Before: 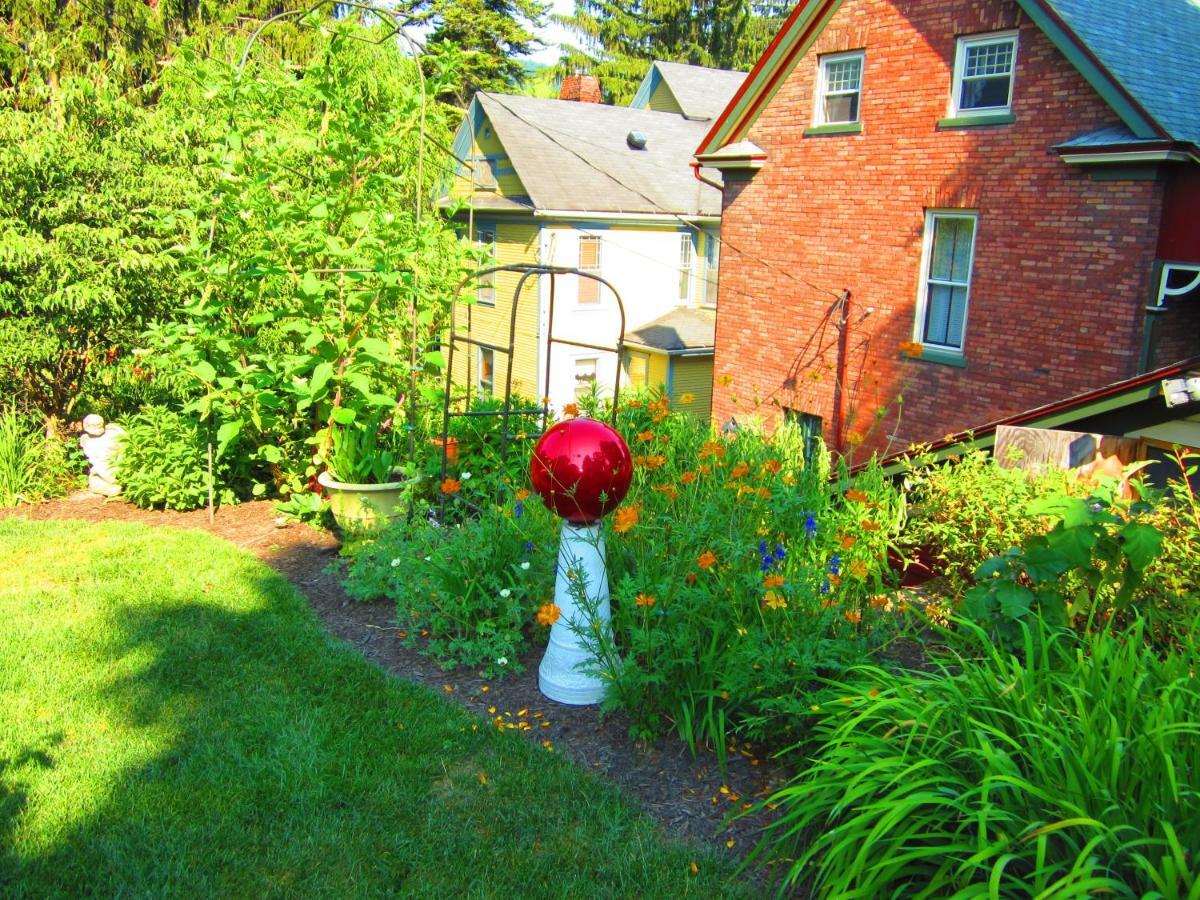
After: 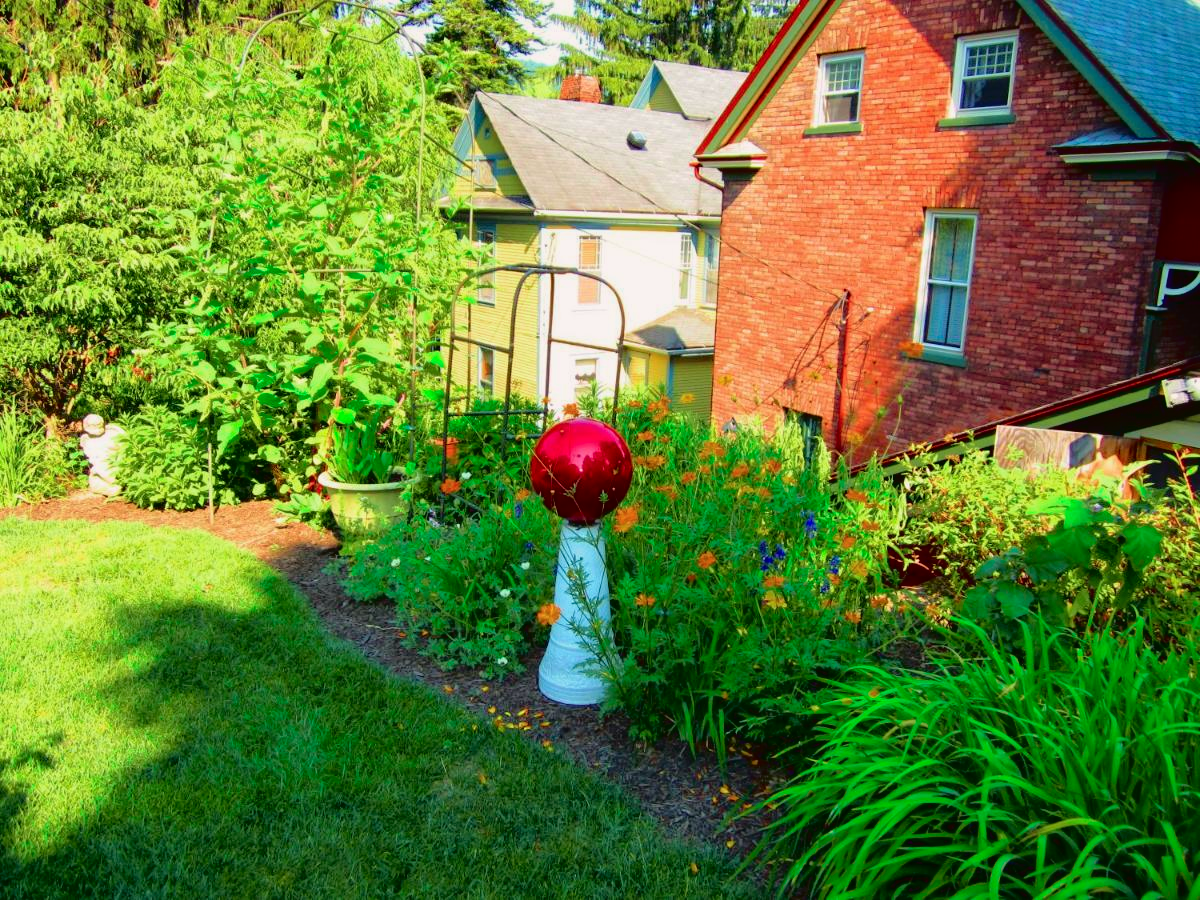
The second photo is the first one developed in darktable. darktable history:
tone curve: curves: ch0 [(0, 0.013) (0.181, 0.074) (0.337, 0.304) (0.498, 0.485) (0.78, 0.742) (0.993, 0.954)]; ch1 [(0, 0) (0.294, 0.184) (0.359, 0.34) (0.362, 0.35) (0.43, 0.41) (0.469, 0.463) (0.495, 0.502) (0.54, 0.563) (0.612, 0.641) (1, 1)]; ch2 [(0, 0) (0.44, 0.437) (0.495, 0.502) (0.524, 0.534) (0.557, 0.56) (0.634, 0.654) (0.728, 0.722) (1, 1)], color space Lab, independent channels, preserve colors none
